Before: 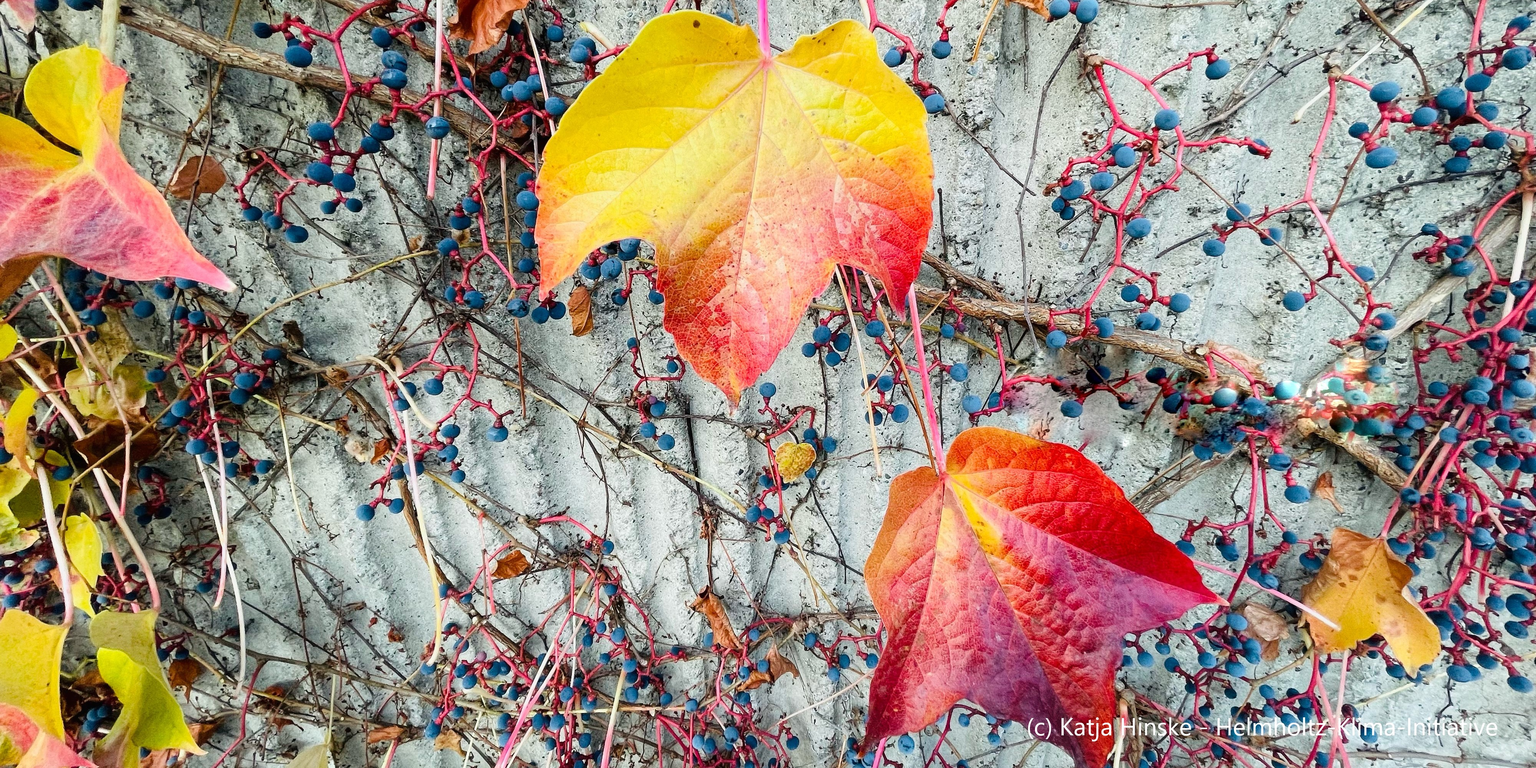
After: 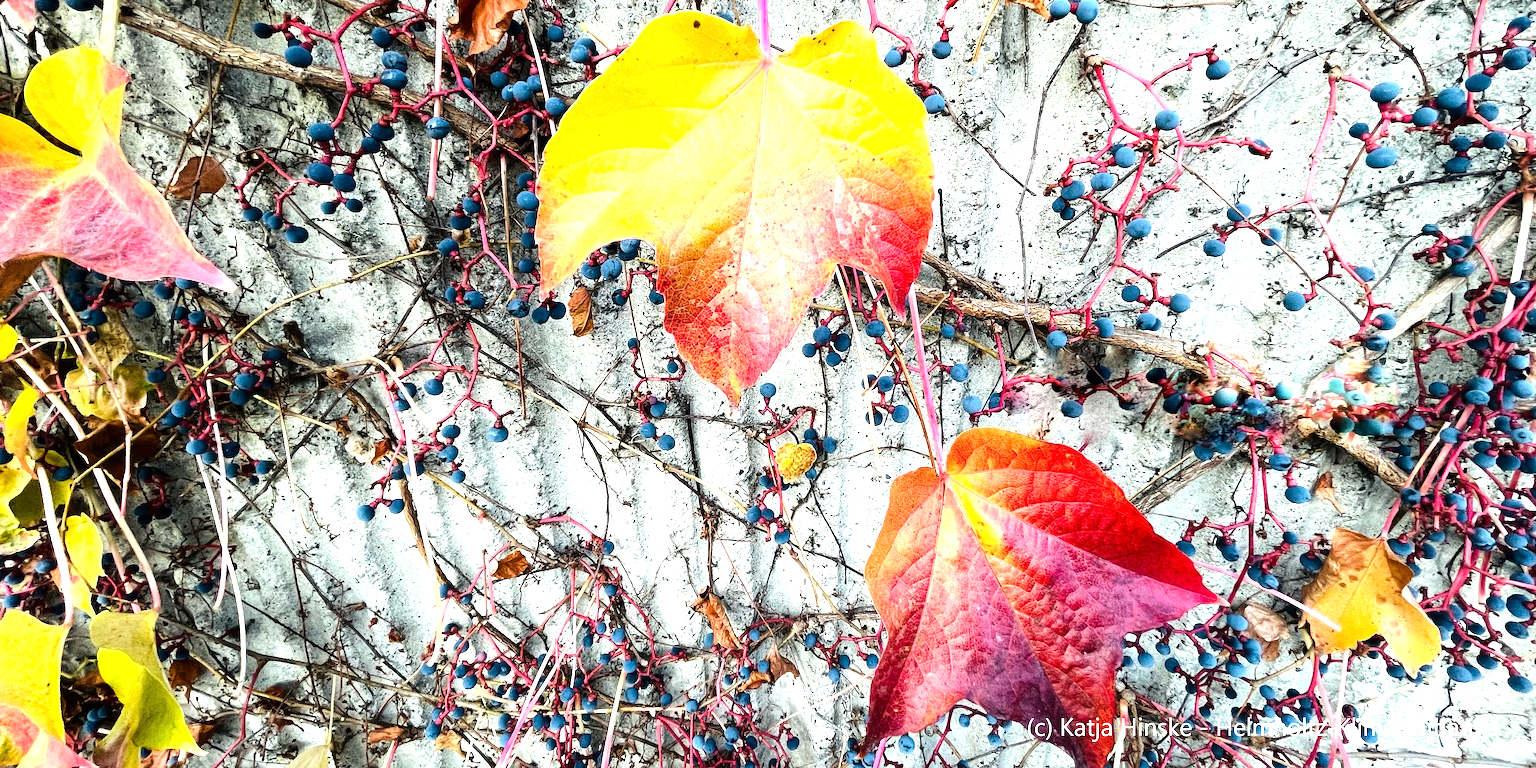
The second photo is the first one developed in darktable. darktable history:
tone equalizer: -8 EV -1.08 EV, -7 EV -1.01 EV, -6 EV -0.867 EV, -5 EV -0.578 EV, -3 EV 0.578 EV, -2 EV 0.867 EV, -1 EV 1.01 EV, +0 EV 1.08 EV, edges refinement/feathering 500, mask exposure compensation -1.57 EV, preserve details no
rotate and perspective: automatic cropping off
